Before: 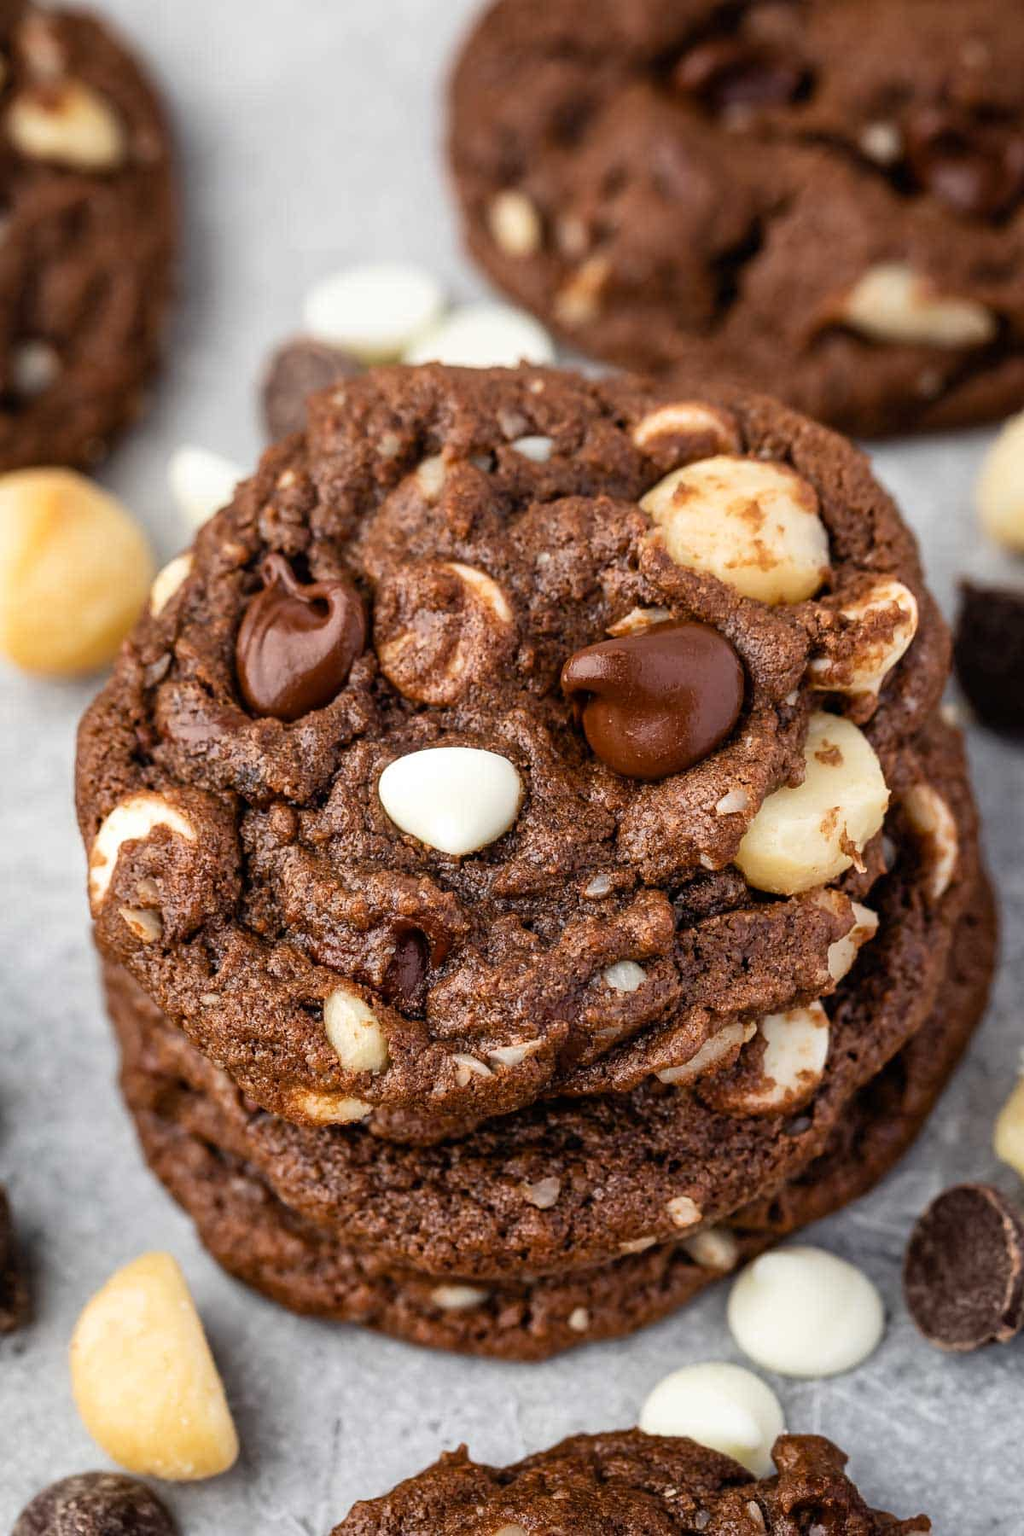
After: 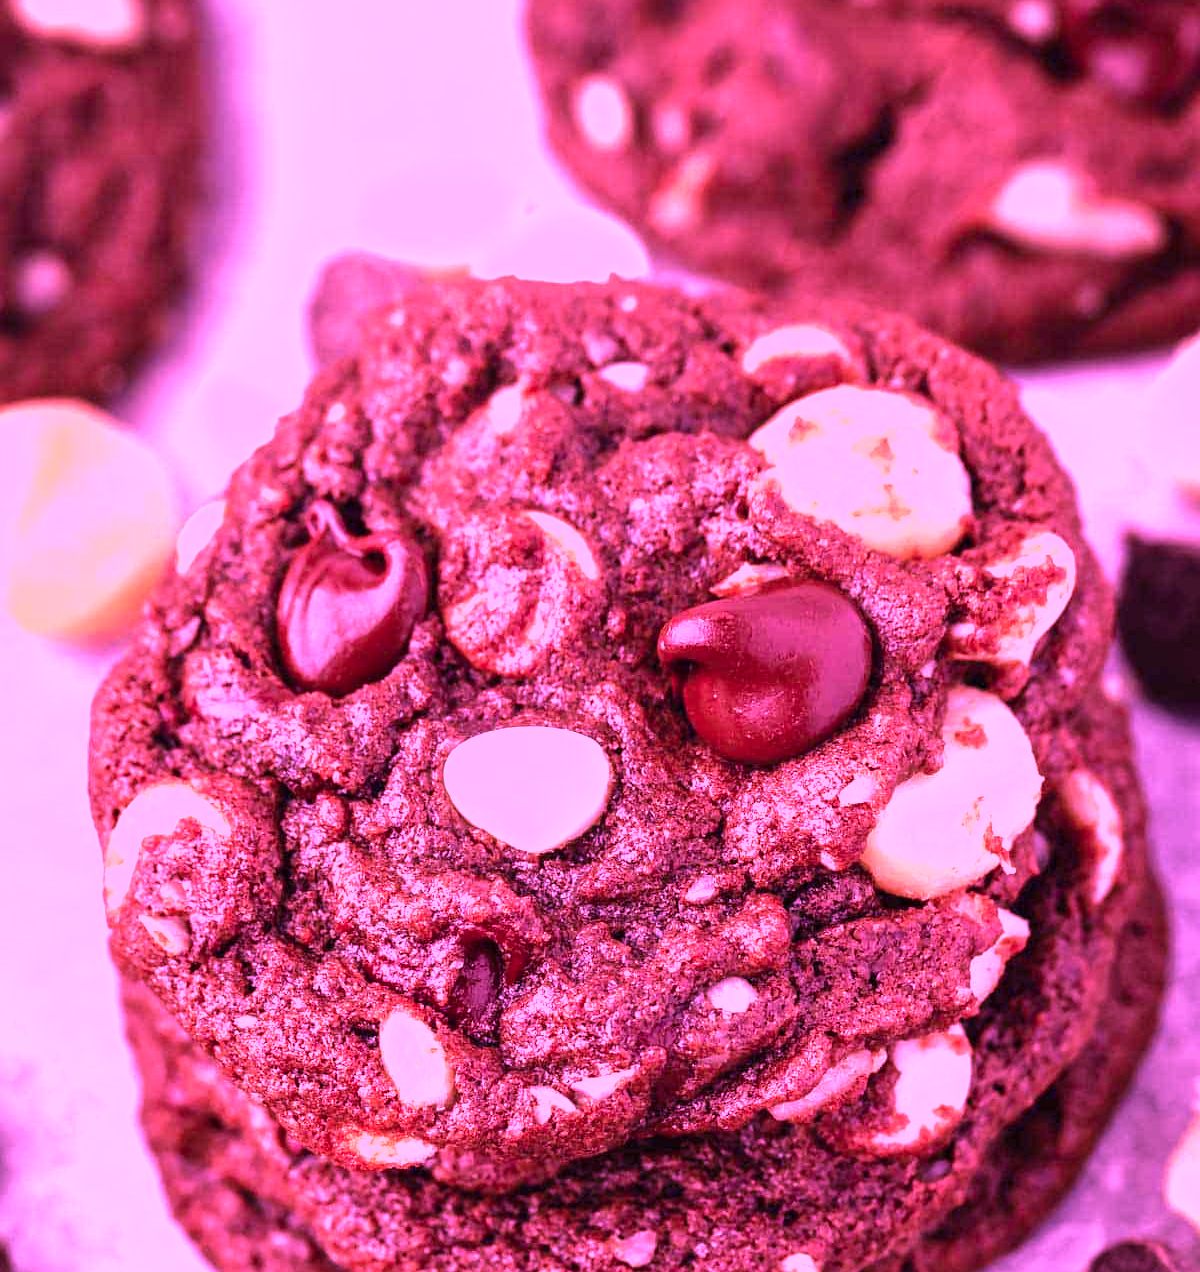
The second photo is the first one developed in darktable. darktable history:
crop and rotate: top 8.293%, bottom 20.996%
velvia: strength 15%
color calibration: illuminant custom, x 0.261, y 0.521, temperature 7054.11 K
white balance: red 1, blue 1
fill light: on, module defaults
exposure: black level correction 0, exposure 1.015 EV, compensate exposure bias true, compensate highlight preservation false
